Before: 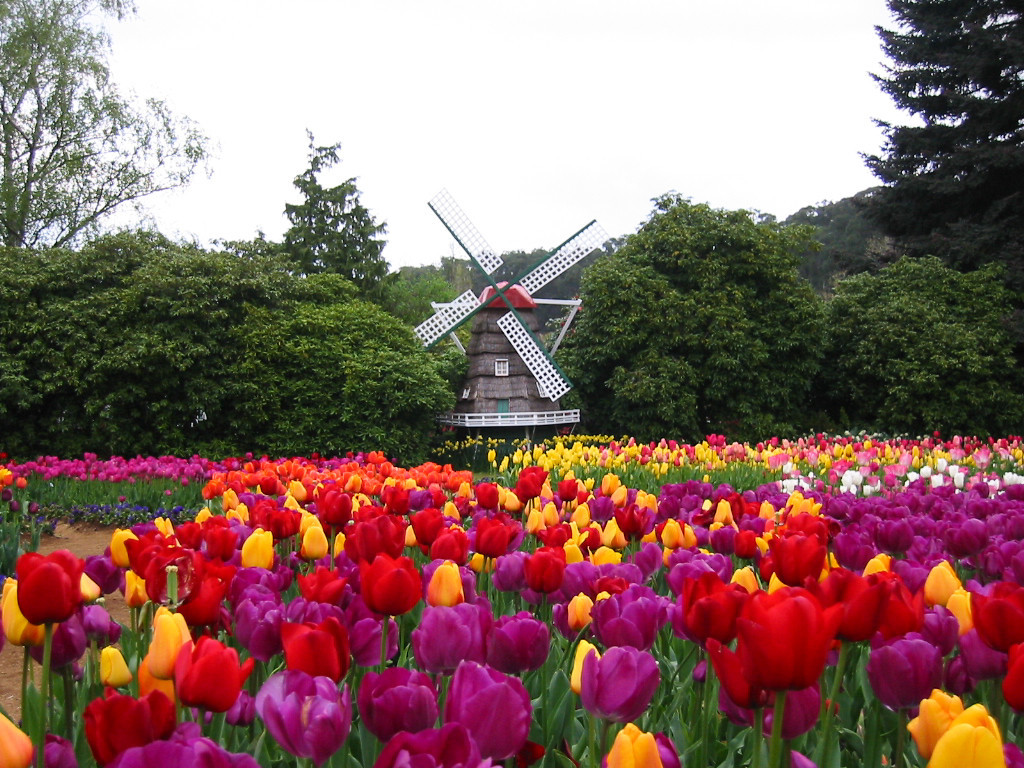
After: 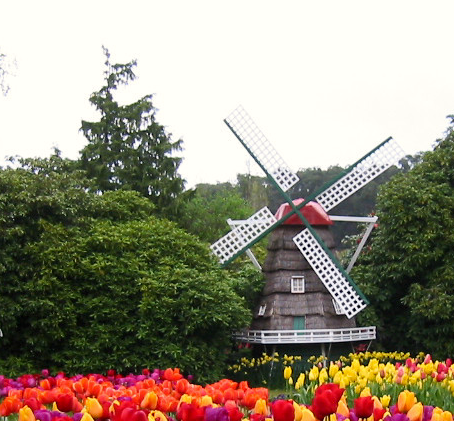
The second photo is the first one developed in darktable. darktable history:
exposure: black level correction 0.001, compensate exposure bias true, compensate highlight preservation false
color correction: highlights b* 2.95
crop: left 19.929%, top 10.859%, right 35.655%, bottom 34.253%
